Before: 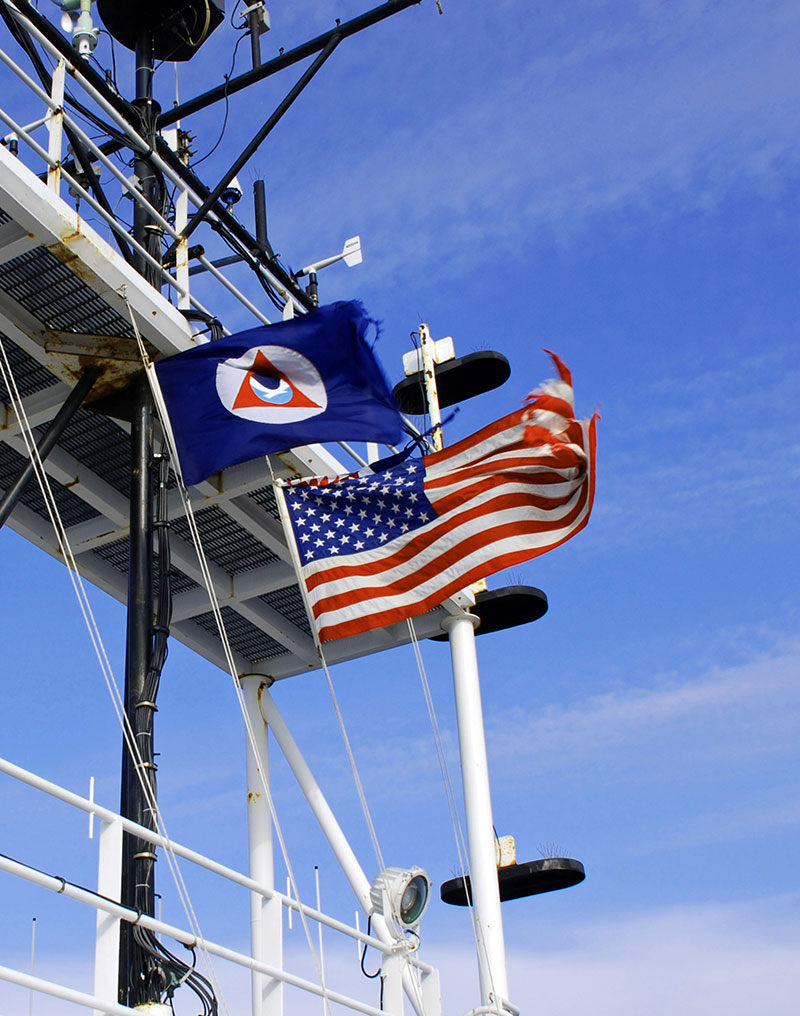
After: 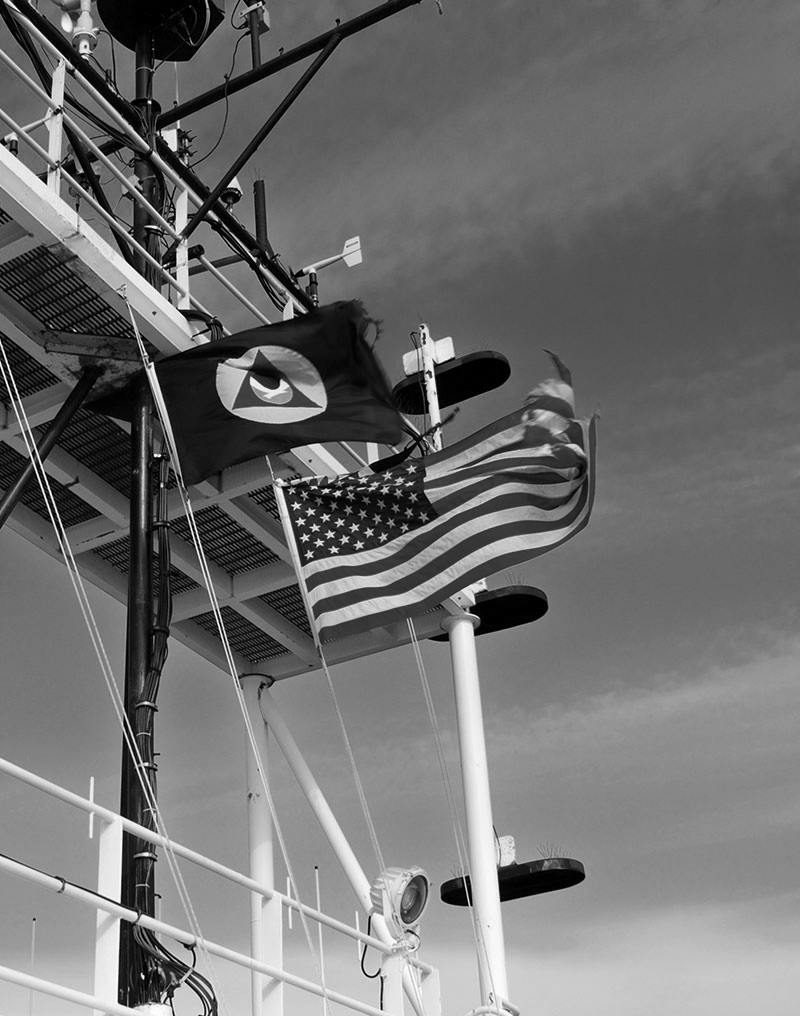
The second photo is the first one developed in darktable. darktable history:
monochrome: a -11.7, b 1.62, size 0.5, highlights 0.38
base curve: curves: ch0 [(0, 0) (0.297, 0.298) (1, 1)], preserve colors none
